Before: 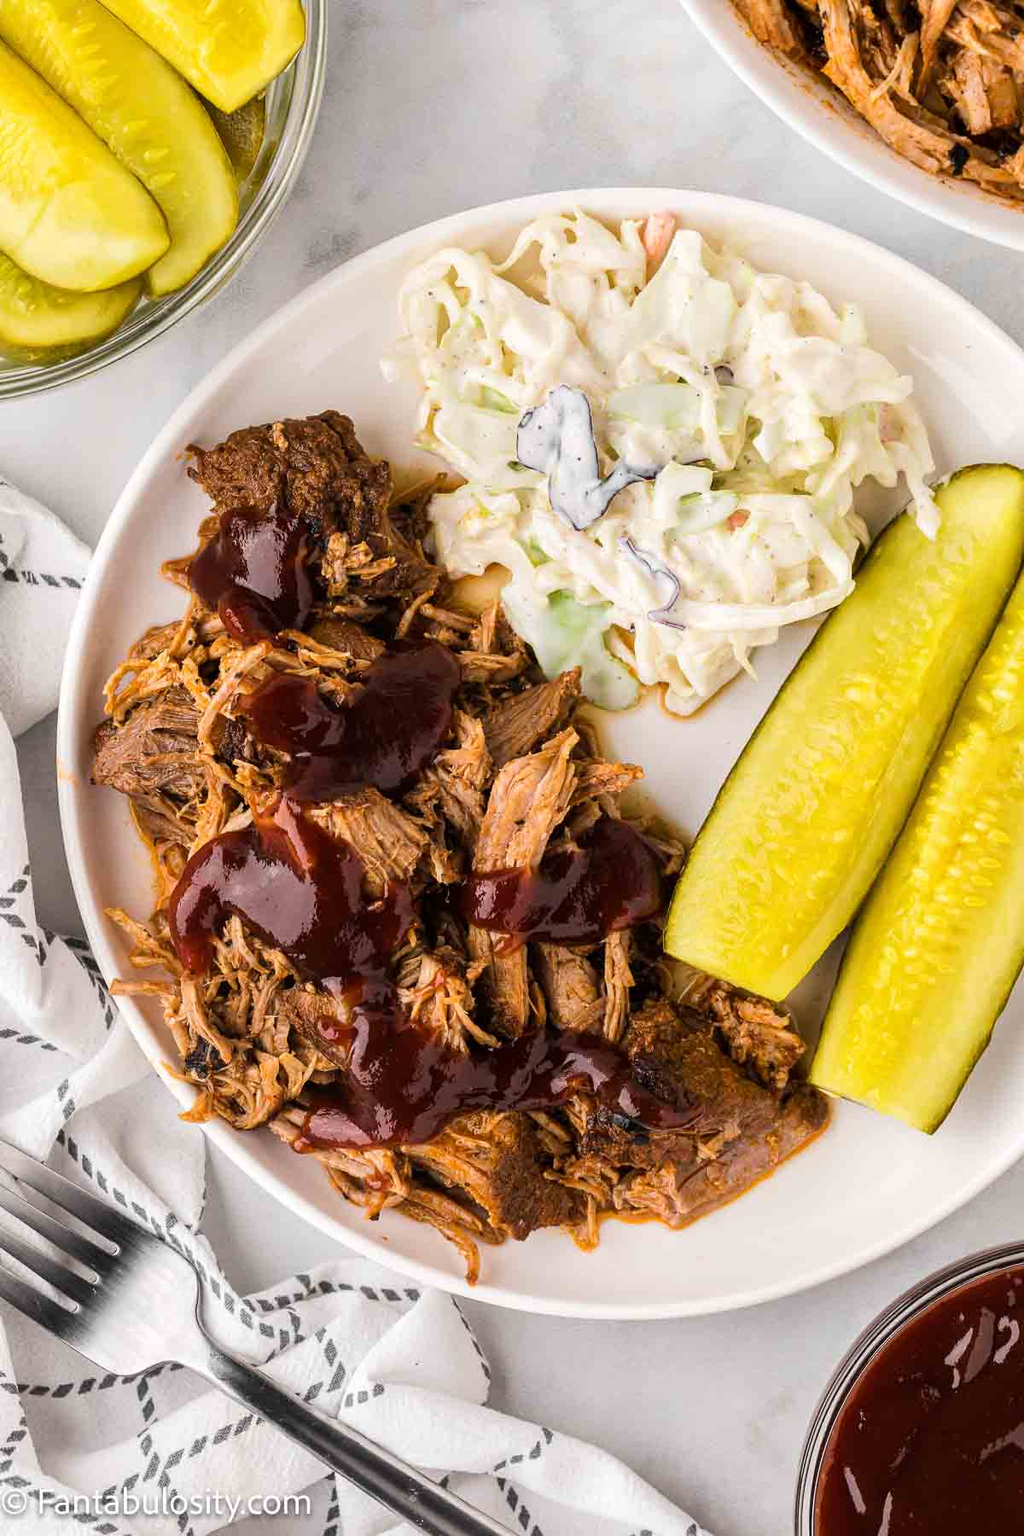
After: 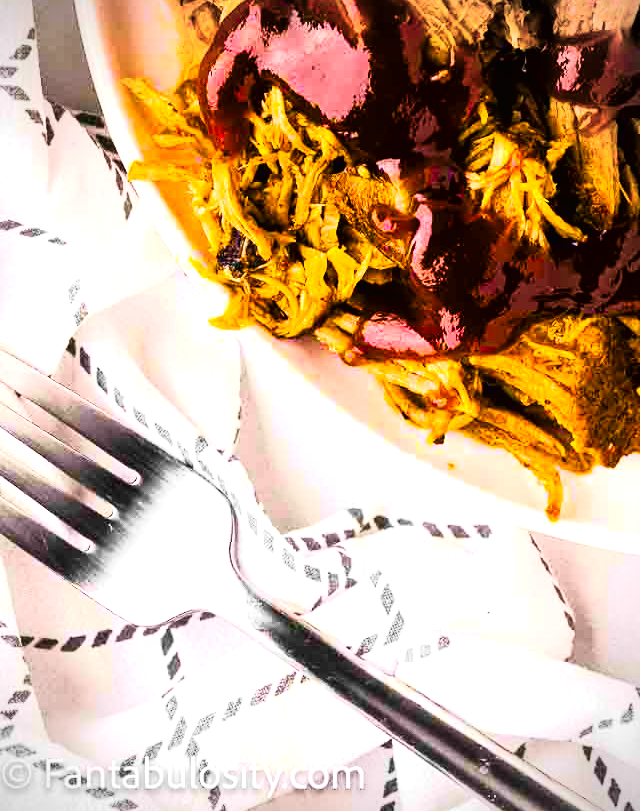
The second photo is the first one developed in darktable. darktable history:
crop and rotate: top 54.778%, right 46.61%, bottom 0.159%
color balance rgb: linear chroma grading › global chroma 25%, perceptual saturation grading › global saturation 40%, perceptual saturation grading › highlights -50%, perceptual saturation grading › shadows 30%, perceptual brilliance grading › global brilliance 25%, global vibrance 60%
tone curve: curves: ch0 [(0.016, 0.011) (0.084, 0.026) (0.469, 0.508) (0.721, 0.862) (1, 1)], color space Lab, linked channels, preserve colors none
vignetting: unbound false
